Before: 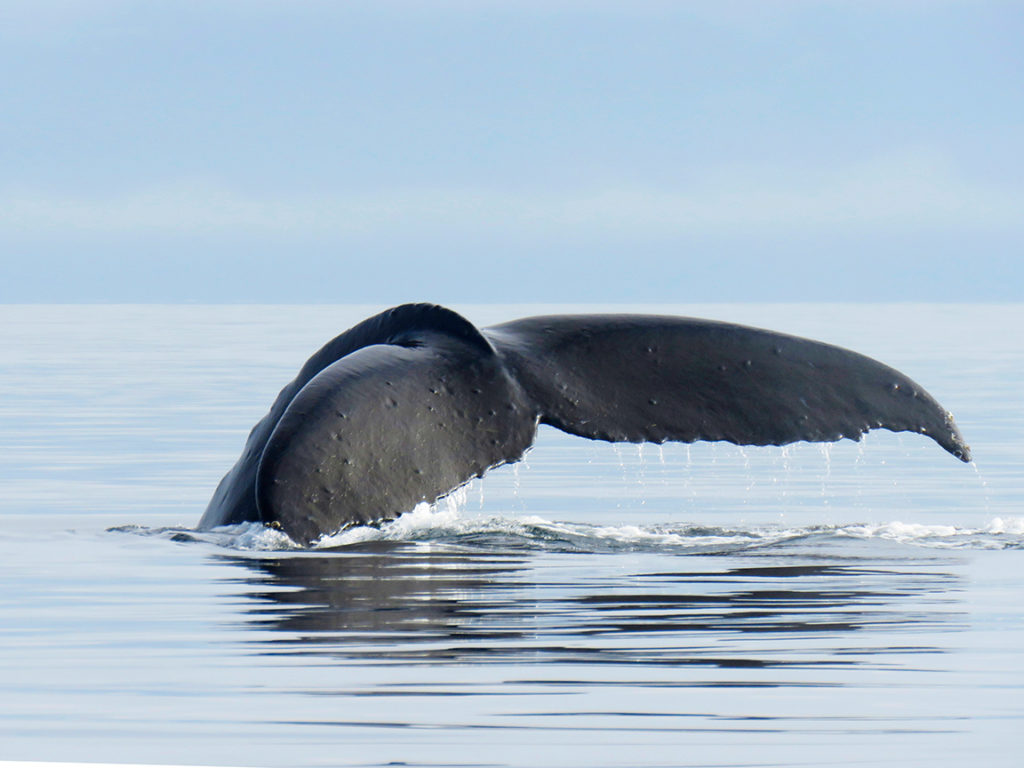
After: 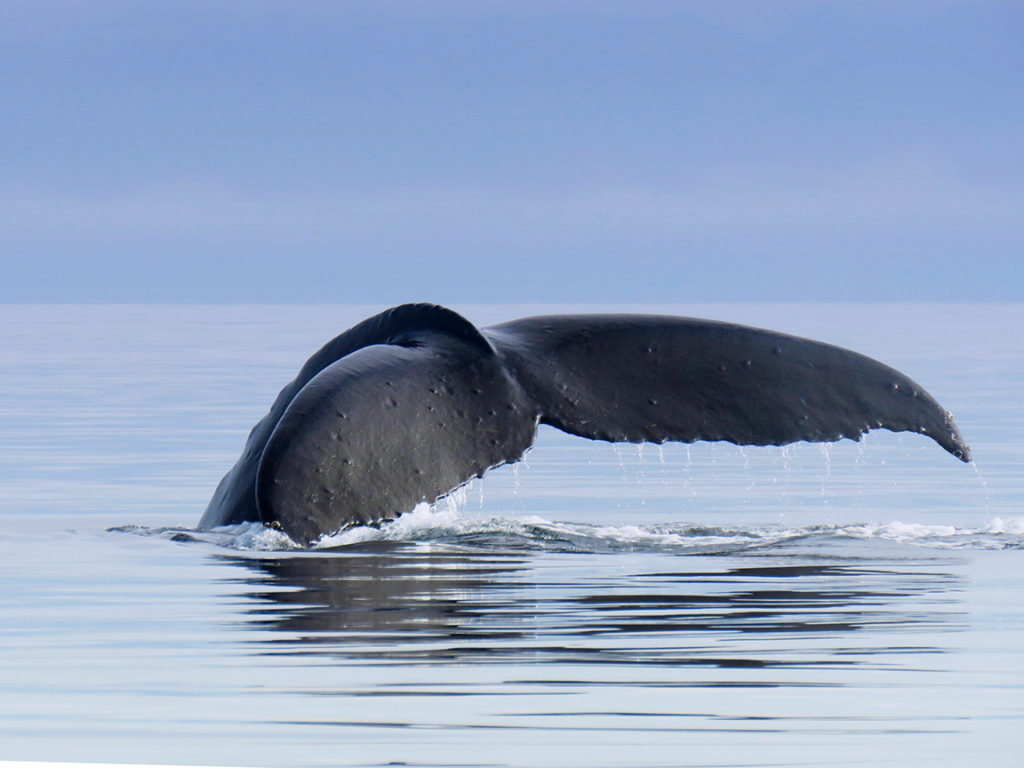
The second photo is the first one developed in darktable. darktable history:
graduated density: hue 238.83°, saturation 50%
rotate and perspective: automatic cropping off
